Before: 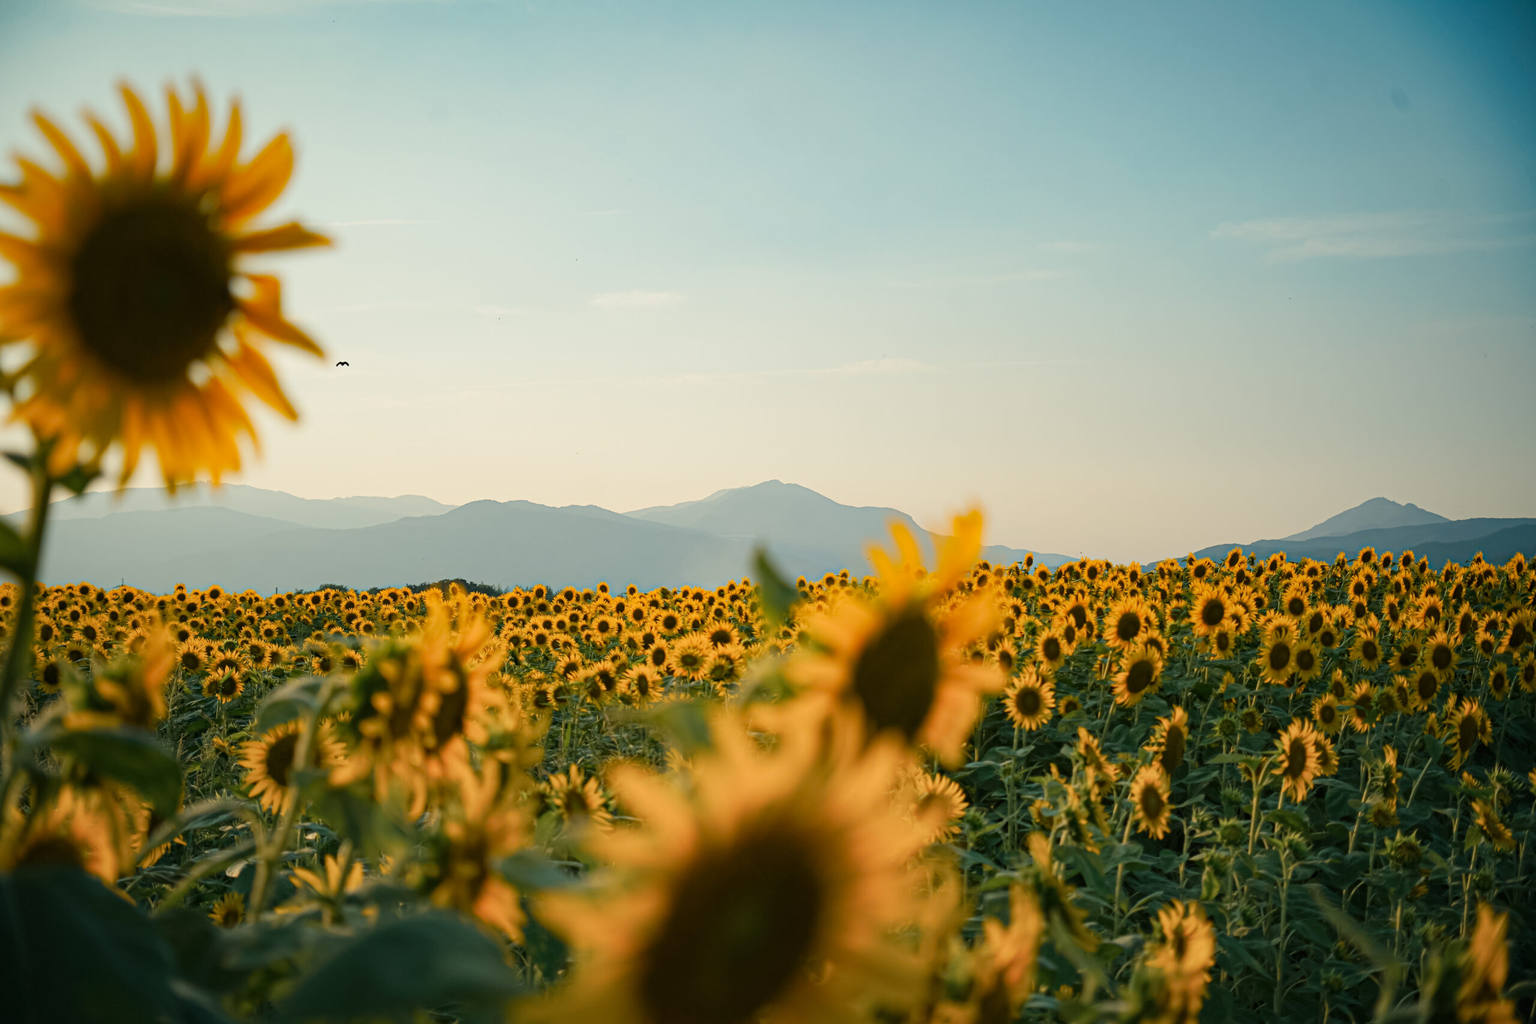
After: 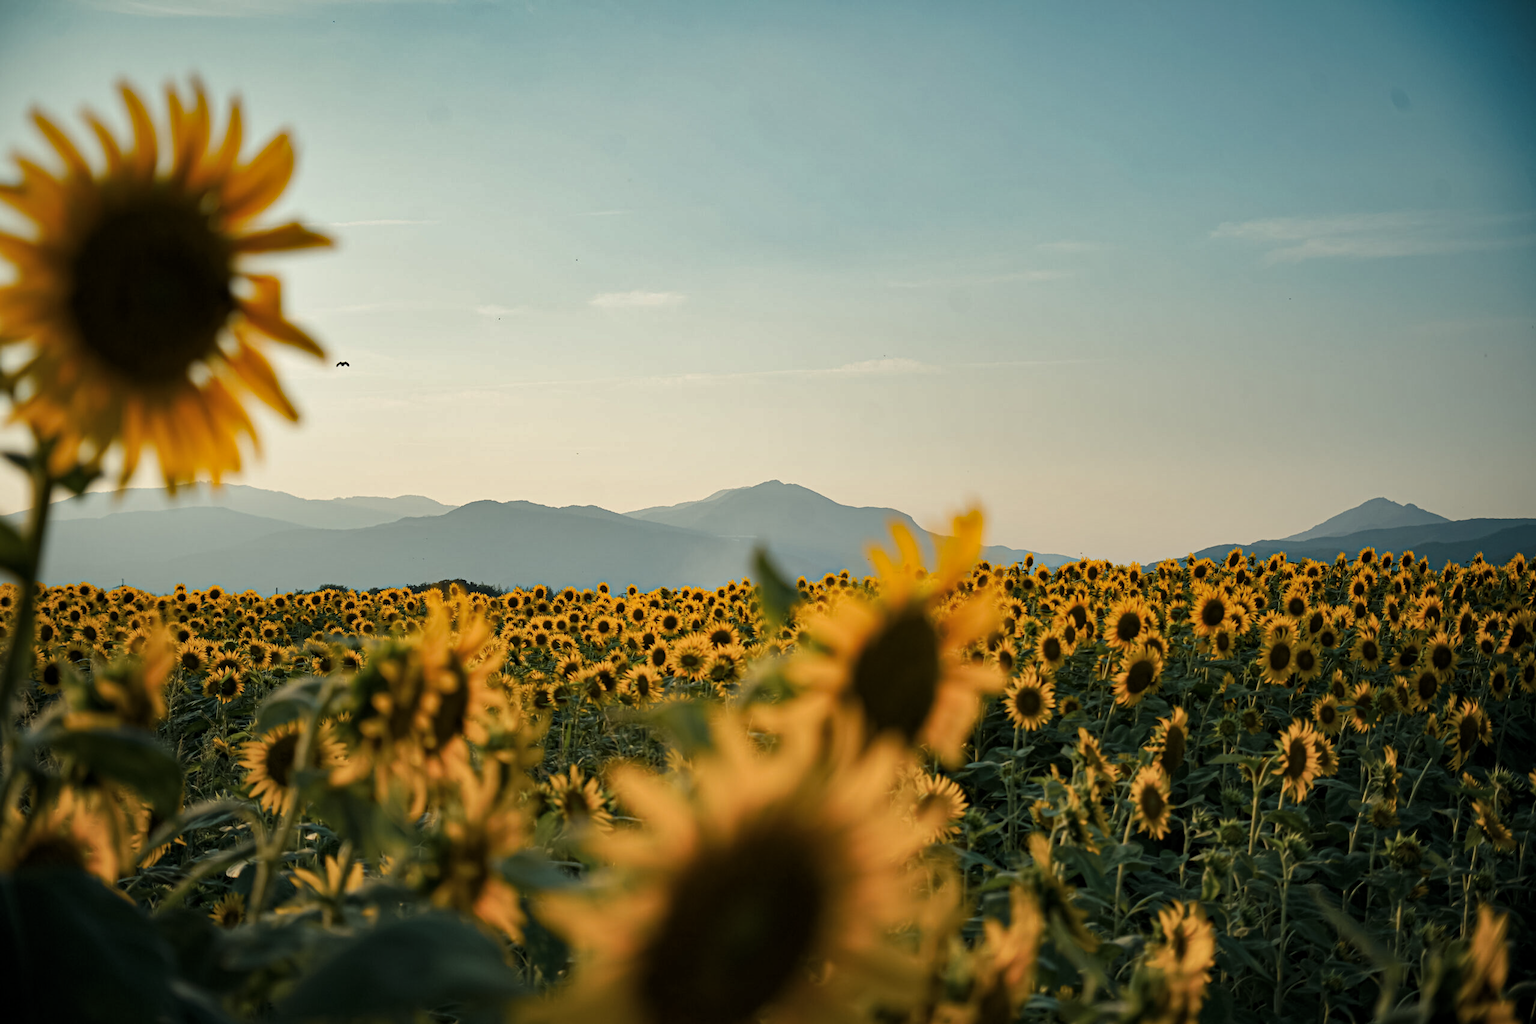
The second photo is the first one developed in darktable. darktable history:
shadows and highlights: shadows 22.77, highlights -48.44, soften with gaussian
levels: white 99.98%, levels [0.029, 0.545, 0.971]
